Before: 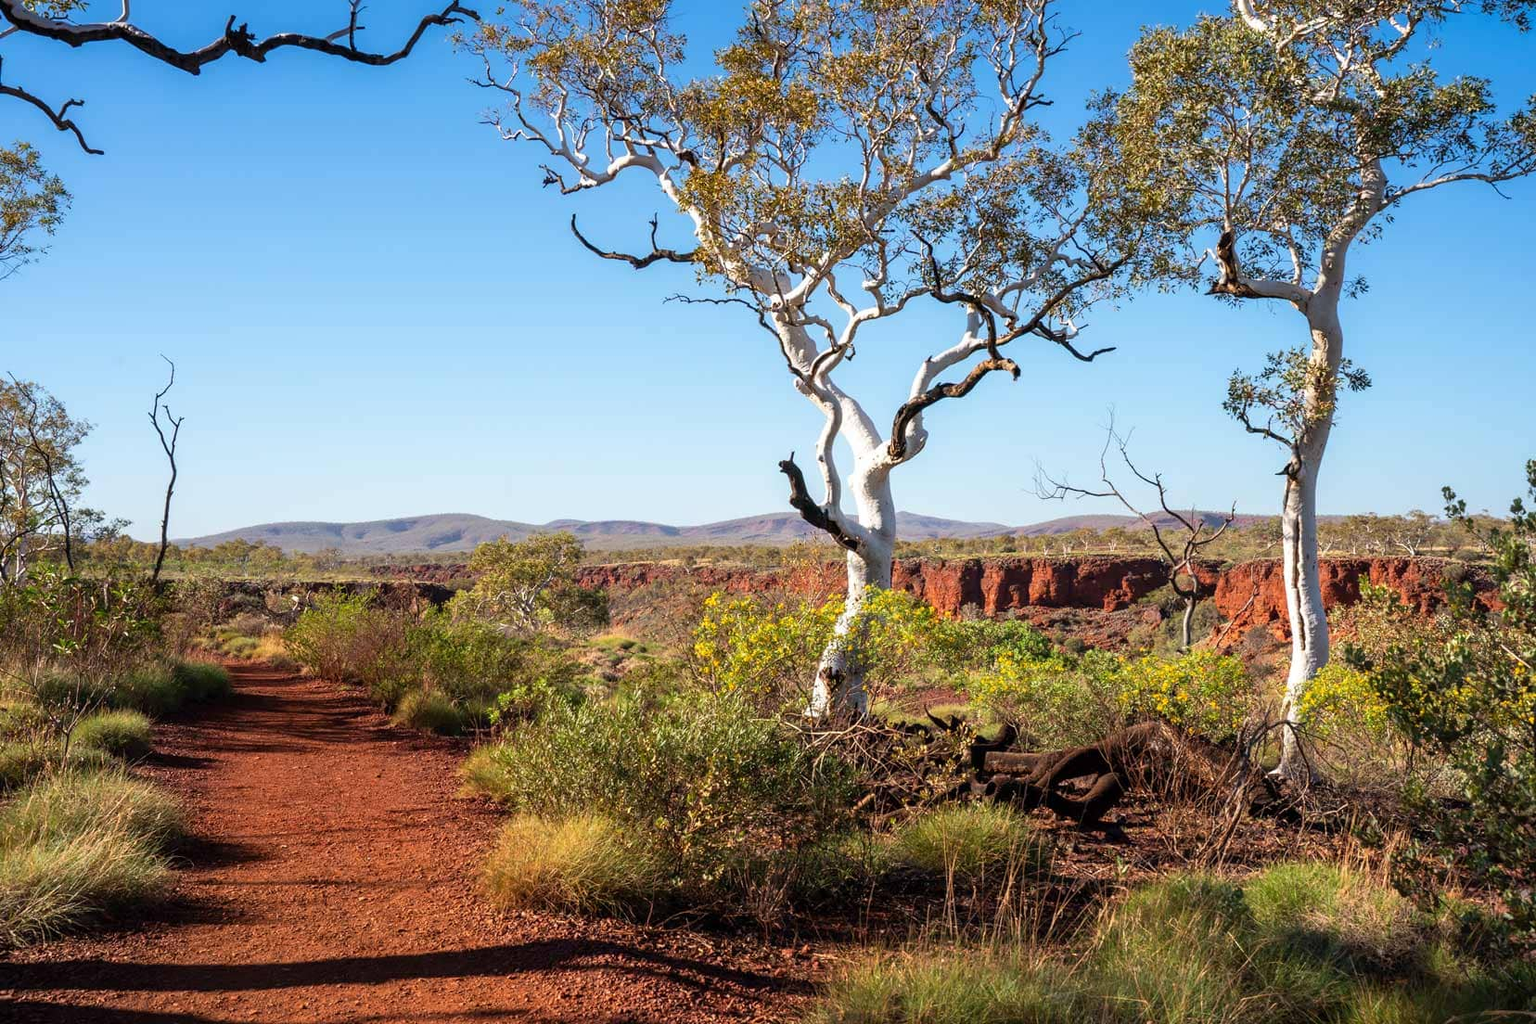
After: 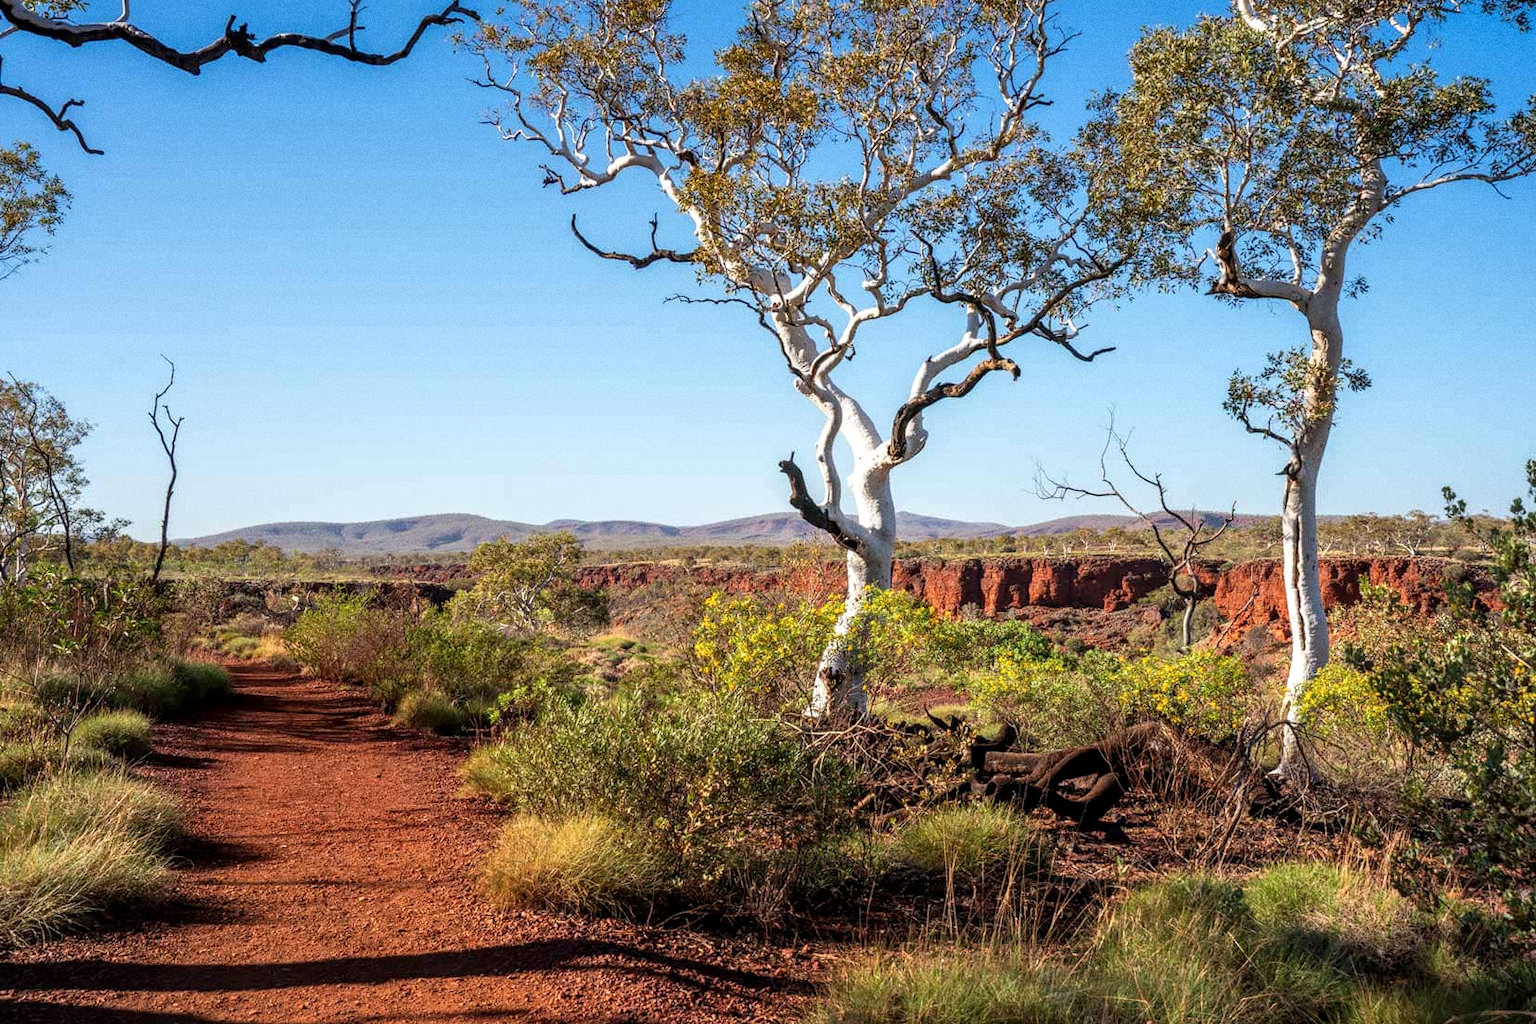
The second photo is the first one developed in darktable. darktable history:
local contrast: on, module defaults
grain: strength 26%
